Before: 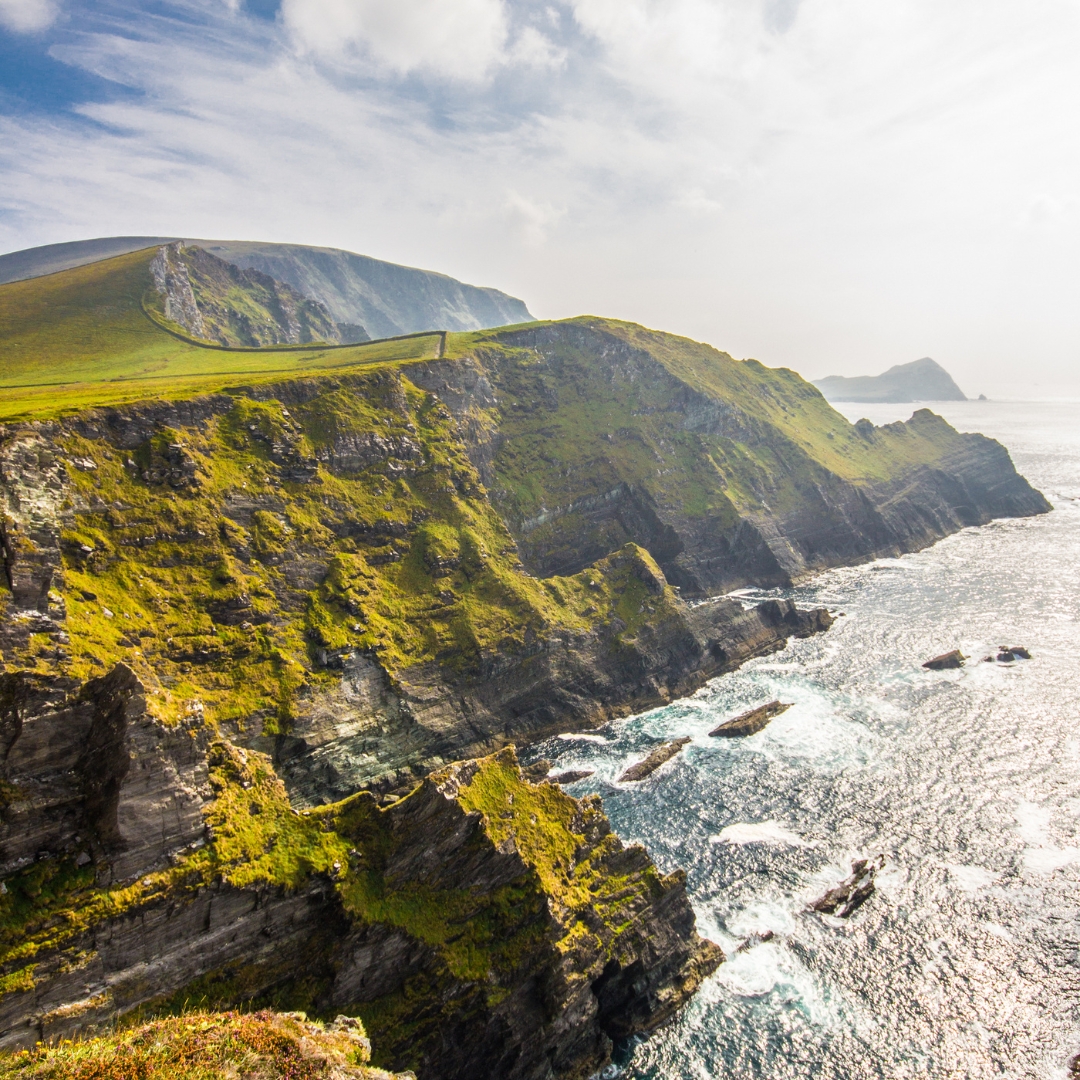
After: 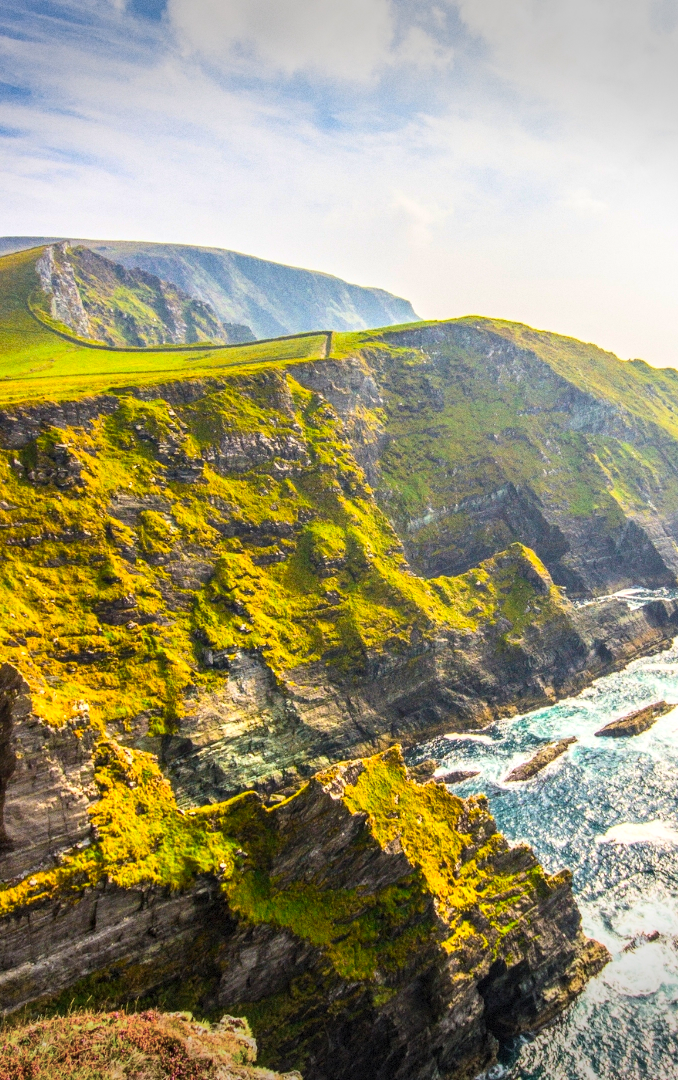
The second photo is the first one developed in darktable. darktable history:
vignetting: fall-off start 100%, brightness -0.406, saturation -0.3, width/height ratio 1.324, dithering 8-bit output, unbound false
crop: left 10.644%, right 26.528%
contrast brightness saturation: contrast 0.2, brightness 0.2, saturation 0.8
grain: coarseness 0.09 ISO
local contrast: on, module defaults
